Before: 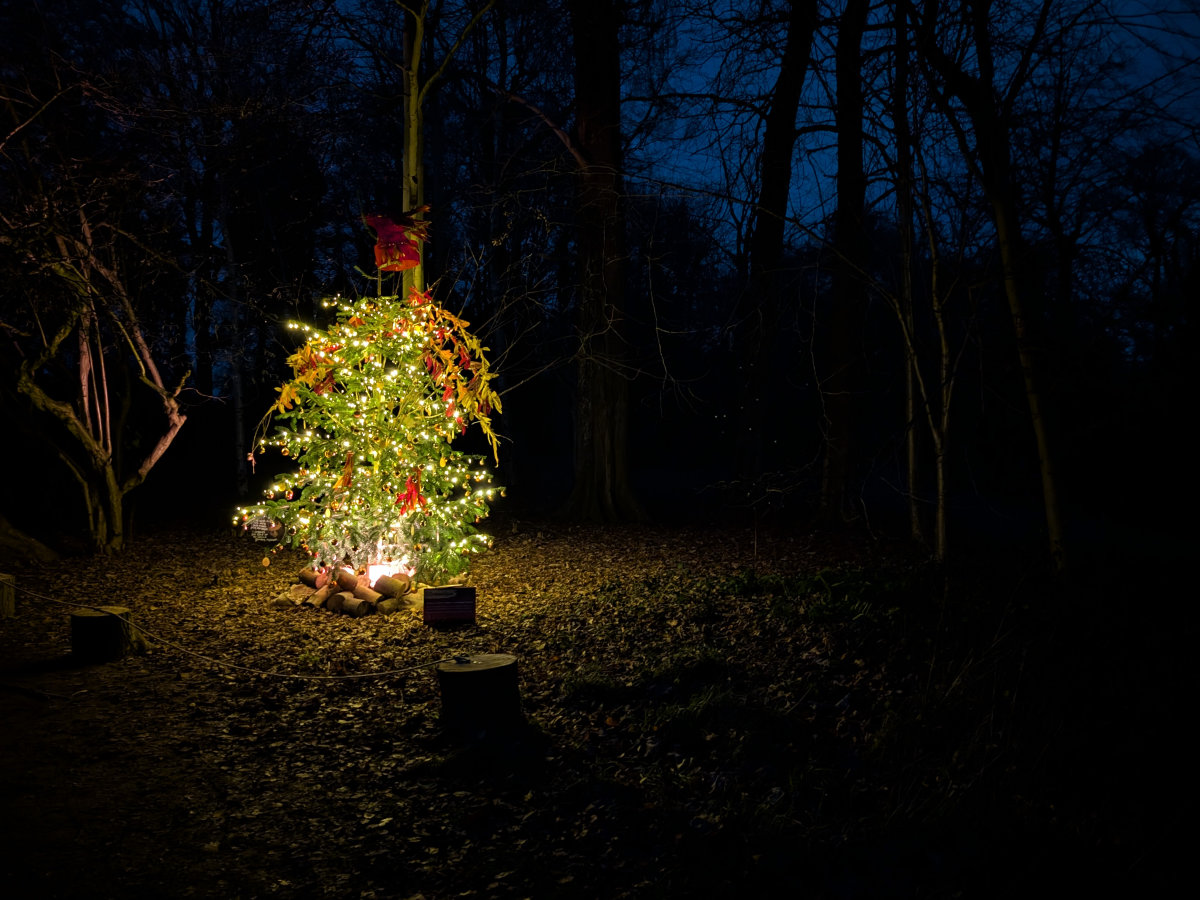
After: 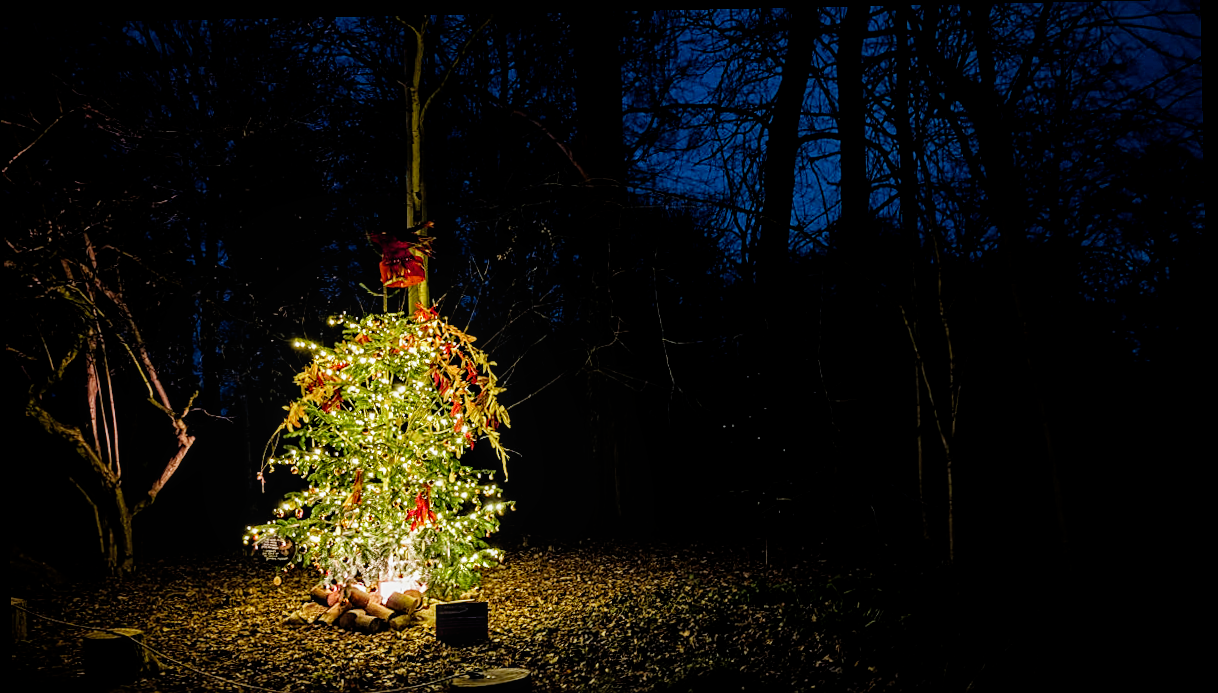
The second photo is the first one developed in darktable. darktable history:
exposure: black level correction 0, exposure 1.2 EV, compensate highlight preservation false
rotate and perspective: rotation -1.17°, automatic cropping off
crop: bottom 24.988%
filmic rgb: middle gray luminance 29%, black relative exposure -10.3 EV, white relative exposure 5.5 EV, threshold 6 EV, target black luminance 0%, hardness 3.95, latitude 2.04%, contrast 1.132, highlights saturation mix 5%, shadows ↔ highlights balance 15.11%, add noise in highlights 0, preserve chrominance no, color science v3 (2019), use custom middle-gray values true, iterations of high-quality reconstruction 0, contrast in highlights soft, enable highlight reconstruction true
tone equalizer: on, module defaults
sharpen: on, module defaults
local contrast: on, module defaults
